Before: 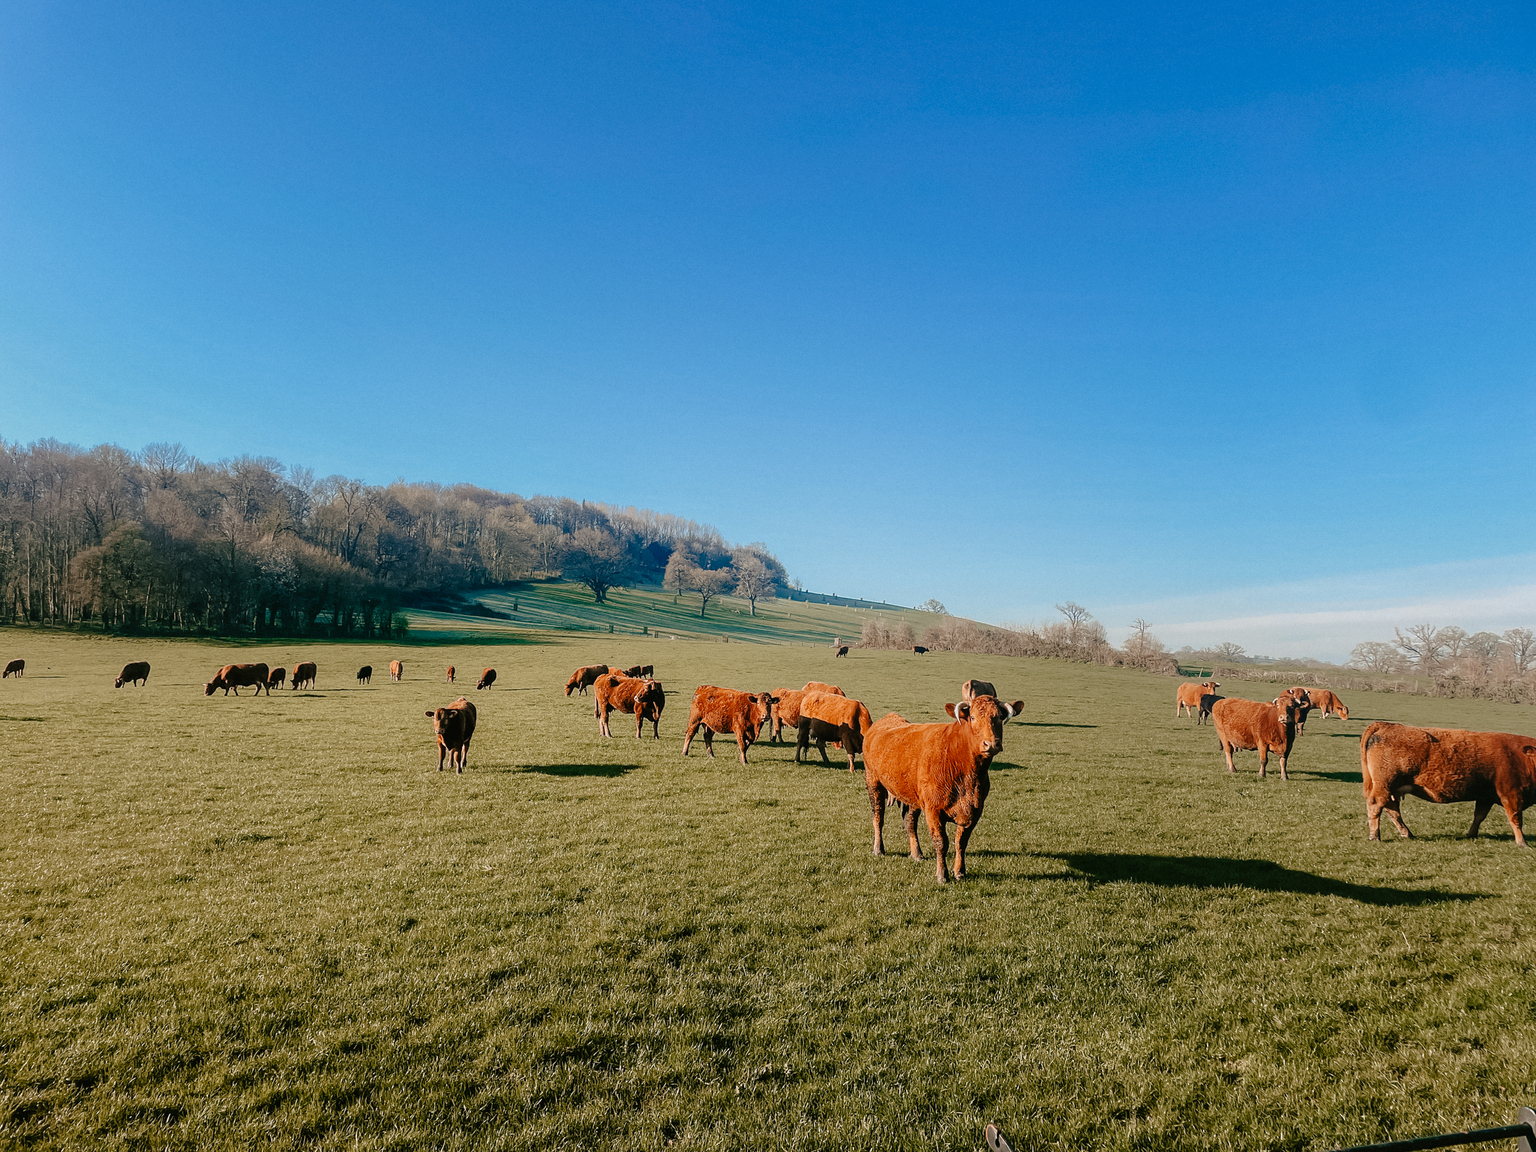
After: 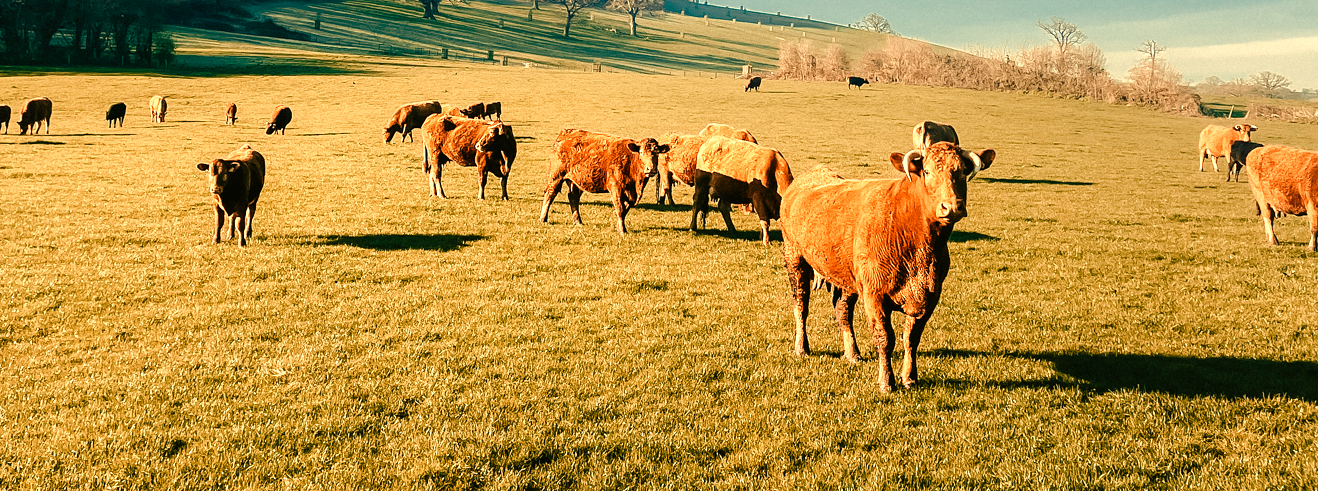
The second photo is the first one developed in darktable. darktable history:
white balance: red 1.08, blue 0.791
color zones: curves: ch0 [(0.018, 0.548) (0.197, 0.654) (0.425, 0.447) (0.605, 0.658) (0.732, 0.579)]; ch1 [(0.105, 0.531) (0.224, 0.531) (0.386, 0.39) (0.618, 0.456) (0.732, 0.456) (0.956, 0.421)]; ch2 [(0.039, 0.583) (0.215, 0.465) (0.399, 0.544) (0.465, 0.548) (0.614, 0.447) (0.724, 0.43) (0.882, 0.623) (0.956, 0.632)]
crop: left 18.091%, top 51.13%, right 17.525%, bottom 16.85%
color balance rgb: linear chroma grading › global chroma 8.12%, perceptual saturation grading › global saturation 9.07%, perceptual saturation grading › highlights -13.84%, perceptual saturation grading › mid-tones 14.88%, perceptual saturation grading › shadows 22.8%, perceptual brilliance grading › highlights 2.61%, global vibrance 12.07%
